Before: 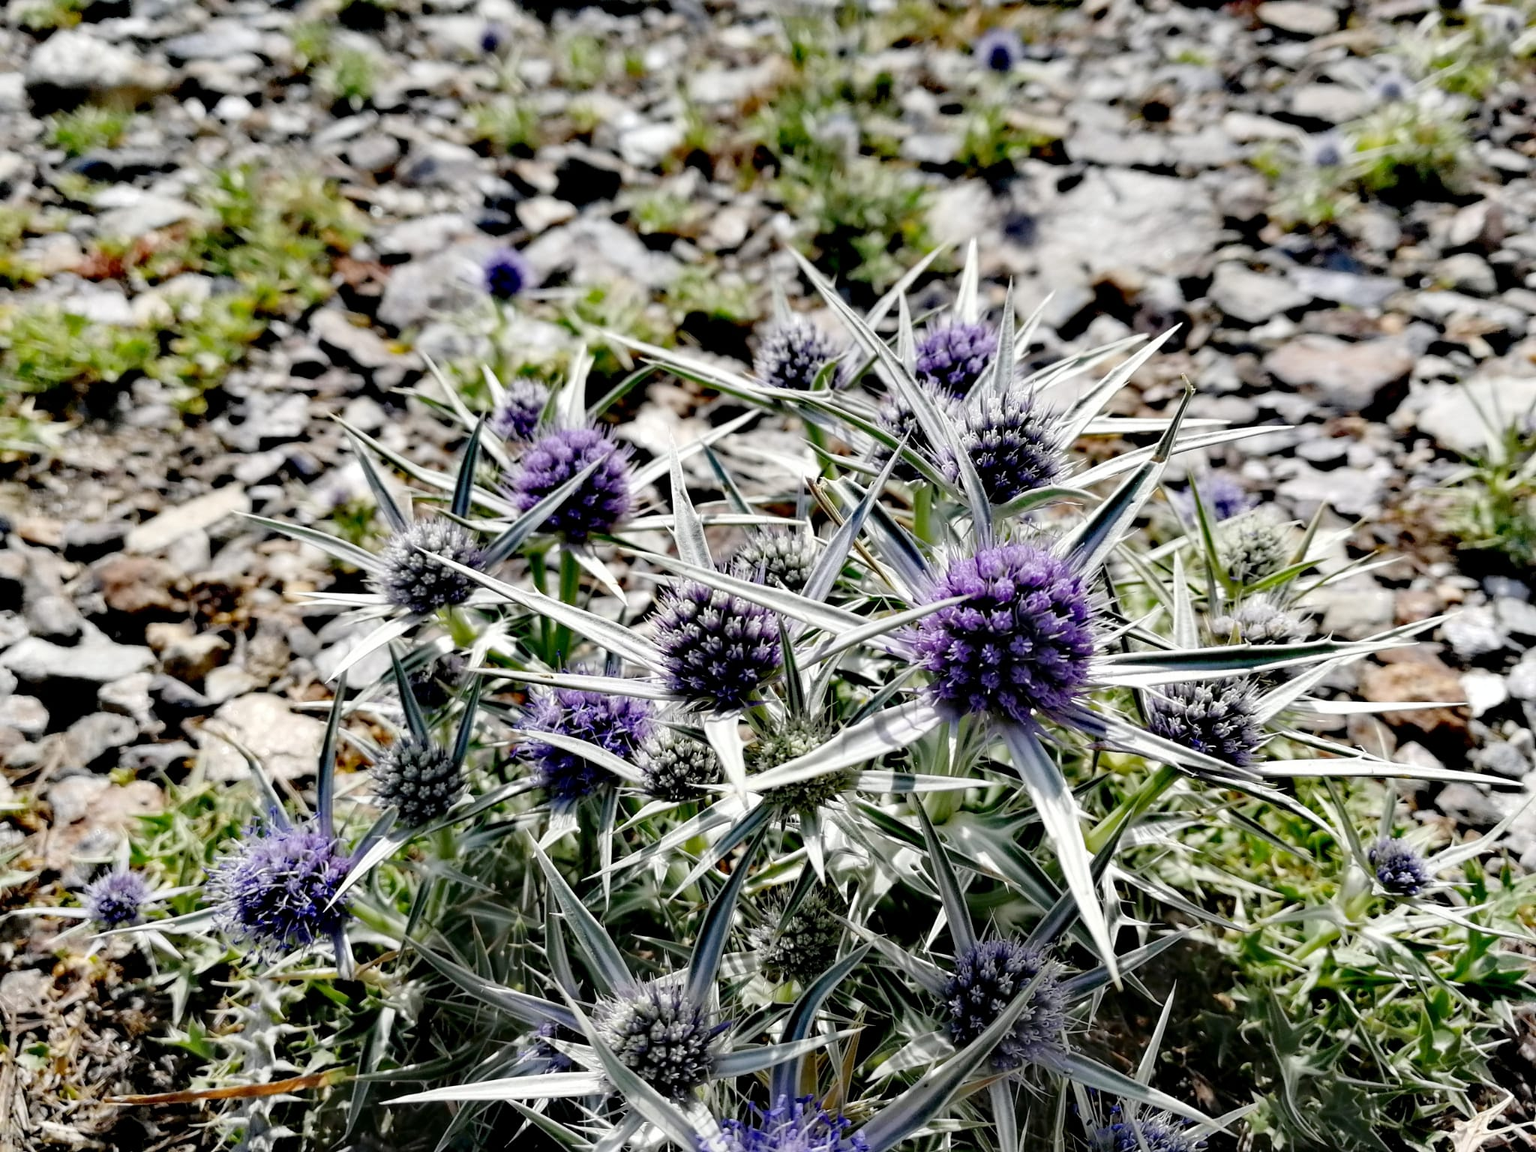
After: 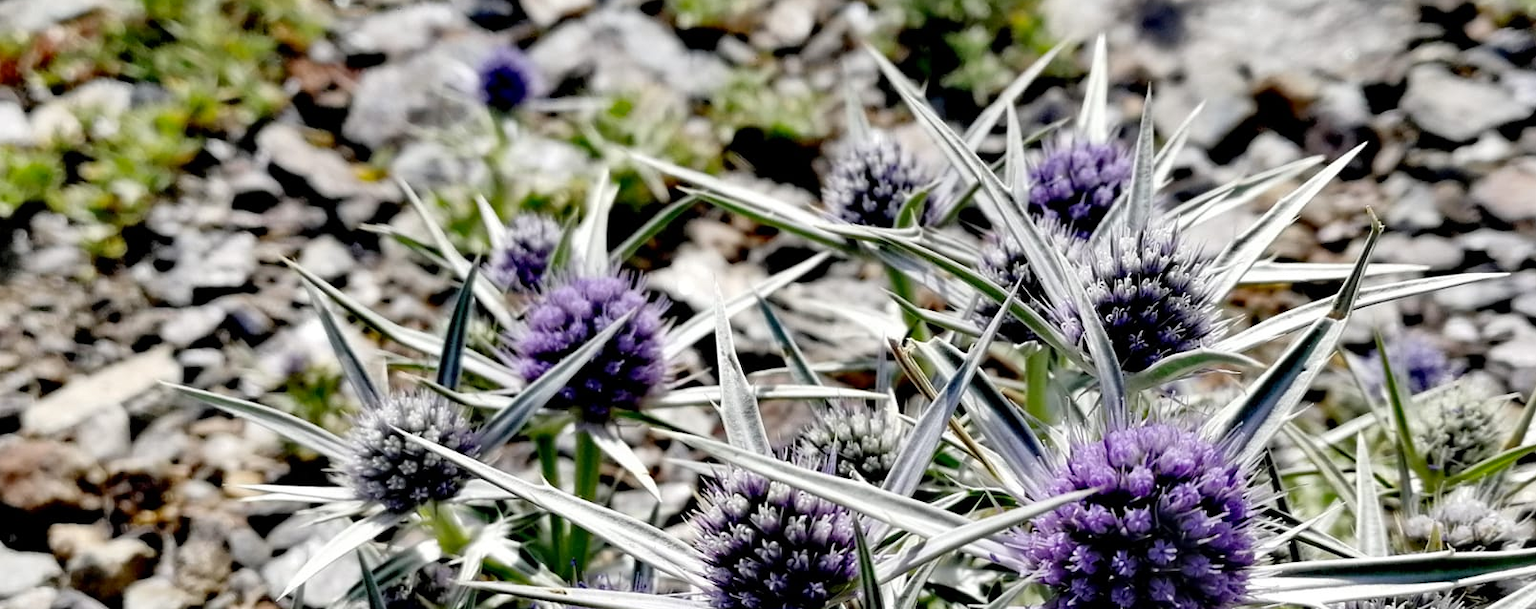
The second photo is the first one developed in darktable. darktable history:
crop: left 7.036%, top 18.398%, right 14.379%, bottom 40.043%
shadows and highlights: shadows 24.5, highlights -78.15, soften with gaussian
